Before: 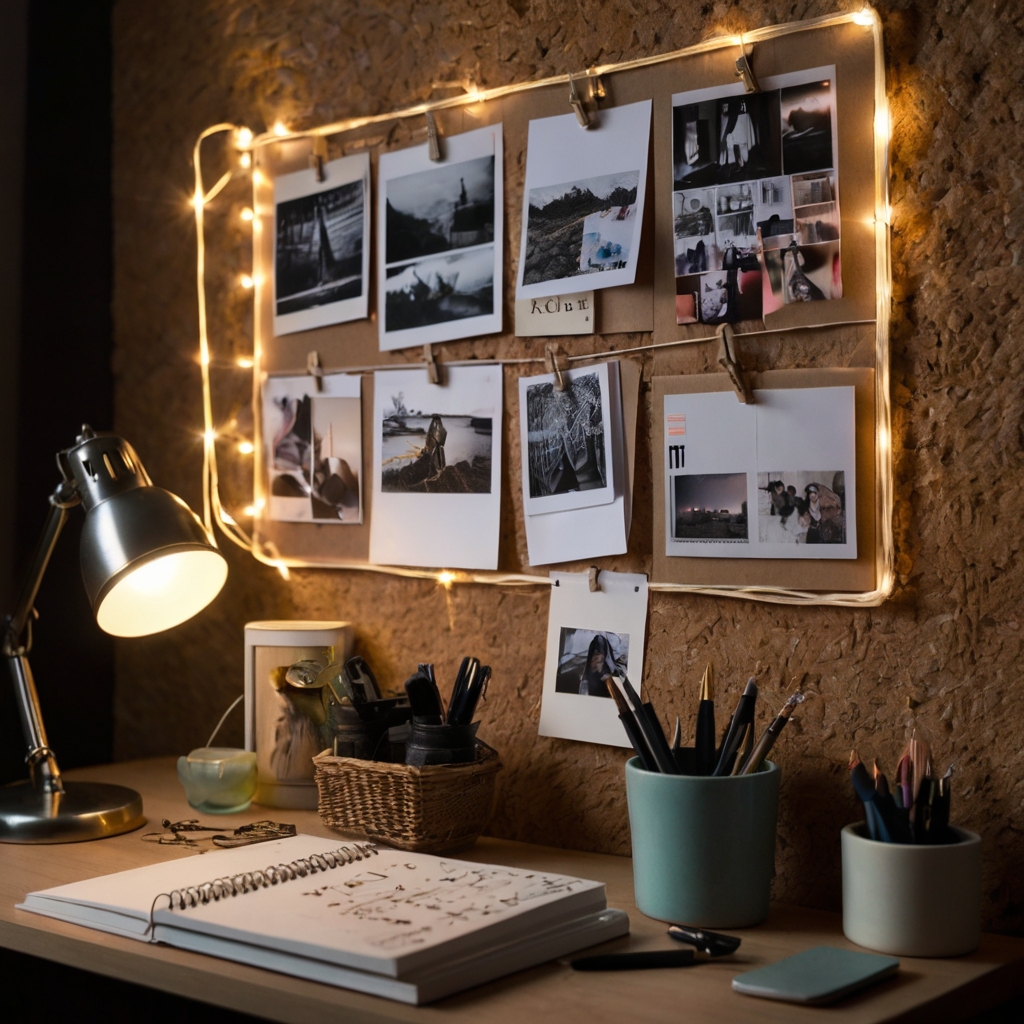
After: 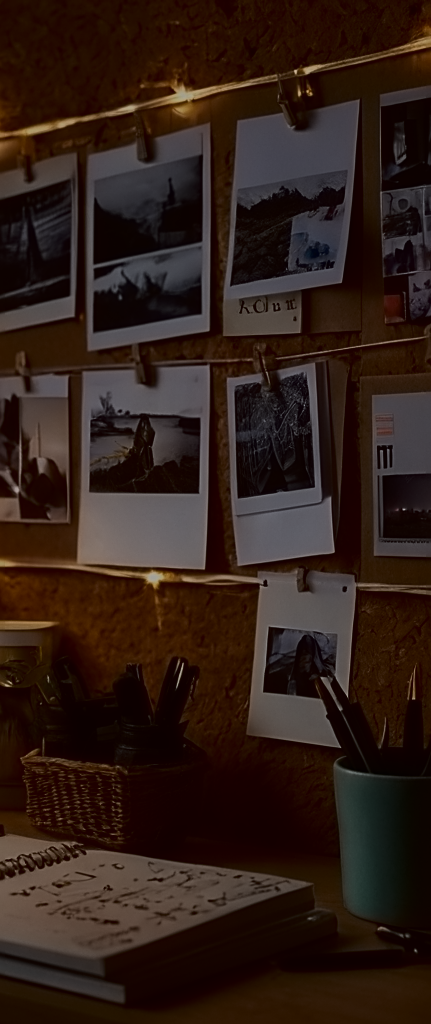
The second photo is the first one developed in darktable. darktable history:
contrast brightness saturation: brightness -0.52
crop: left 28.583%, right 29.231%
sharpen: on, module defaults
contrast equalizer: y [[0.5 ×6], [0.5 ×6], [0.5 ×6], [0 ×6], [0, 0.039, 0.251, 0.29, 0.293, 0.292]]
color correction: highlights a* -2.73, highlights b* -2.09, shadows a* 2.41, shadows b* 2.73
shadows and highlights: radius 337.17, shadows 29.01, soften with gaussian
exposure: black level correction -0.016, exposure -1.018 EV, compensate highlight preservation false
